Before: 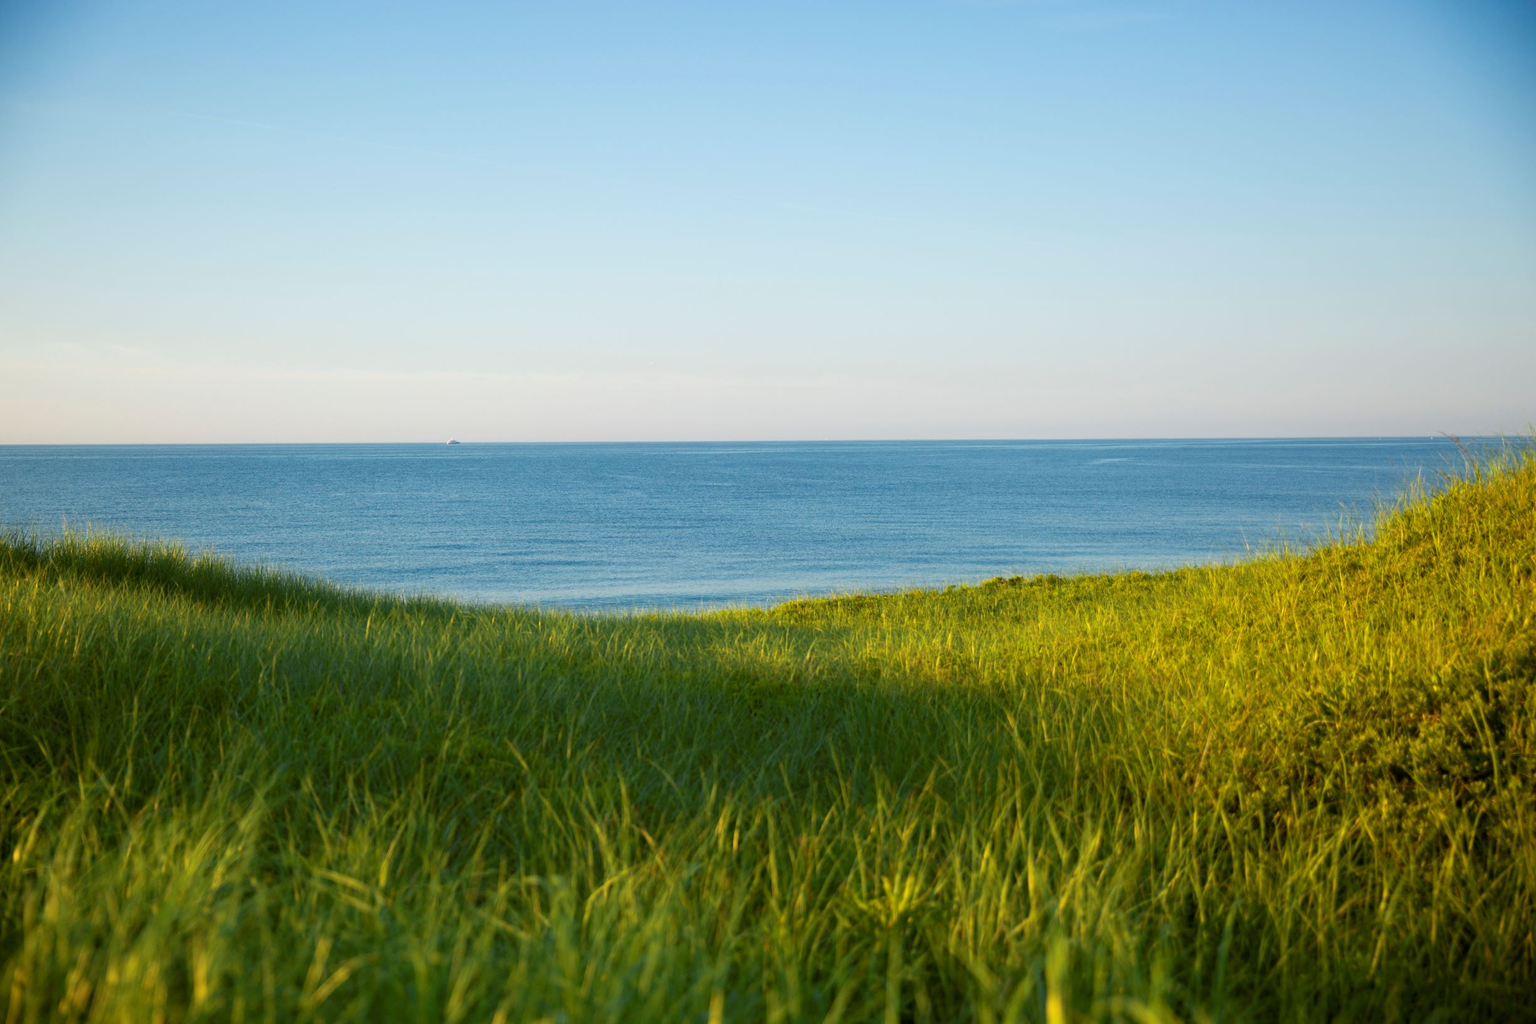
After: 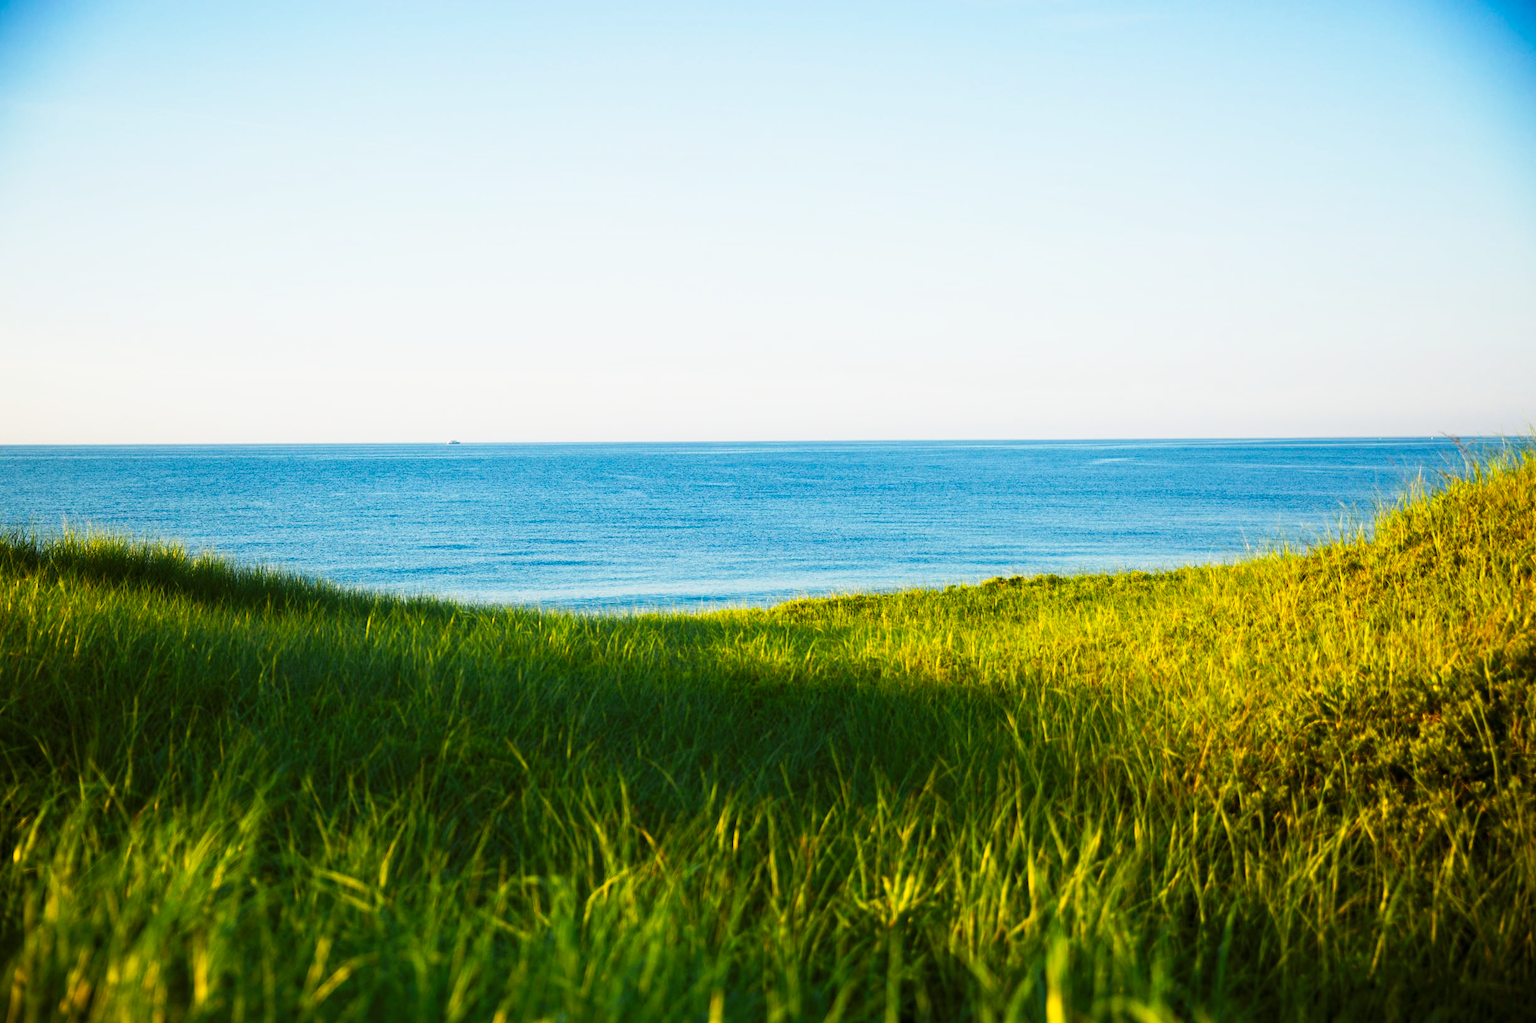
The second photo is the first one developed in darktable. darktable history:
tone curve: curves: ch0 [(0, 0) (0.187, 0.12) (0.384, 0.363) (0.577, 0.681) (0.735, 0.881) (0.864, 0.959) (1, 0.987)]; ch1 [(0, 0) (0.402, 0.36) (0.476, 0.466) (0.501, 0.501) (0.518, 0.514) (0.564, 0.614) (0.614, 0.664) (0.741, 0.829) (1, 1)]; ch2 [(0, 0) (0.429, 0.387) (0.483, 0.481) (0.503, 0.501) (0.522, 0.533) (0.564, 0.605) (0.615, 0.697) (0.702, 0.774) (1, 0.895)], preserve colors none
